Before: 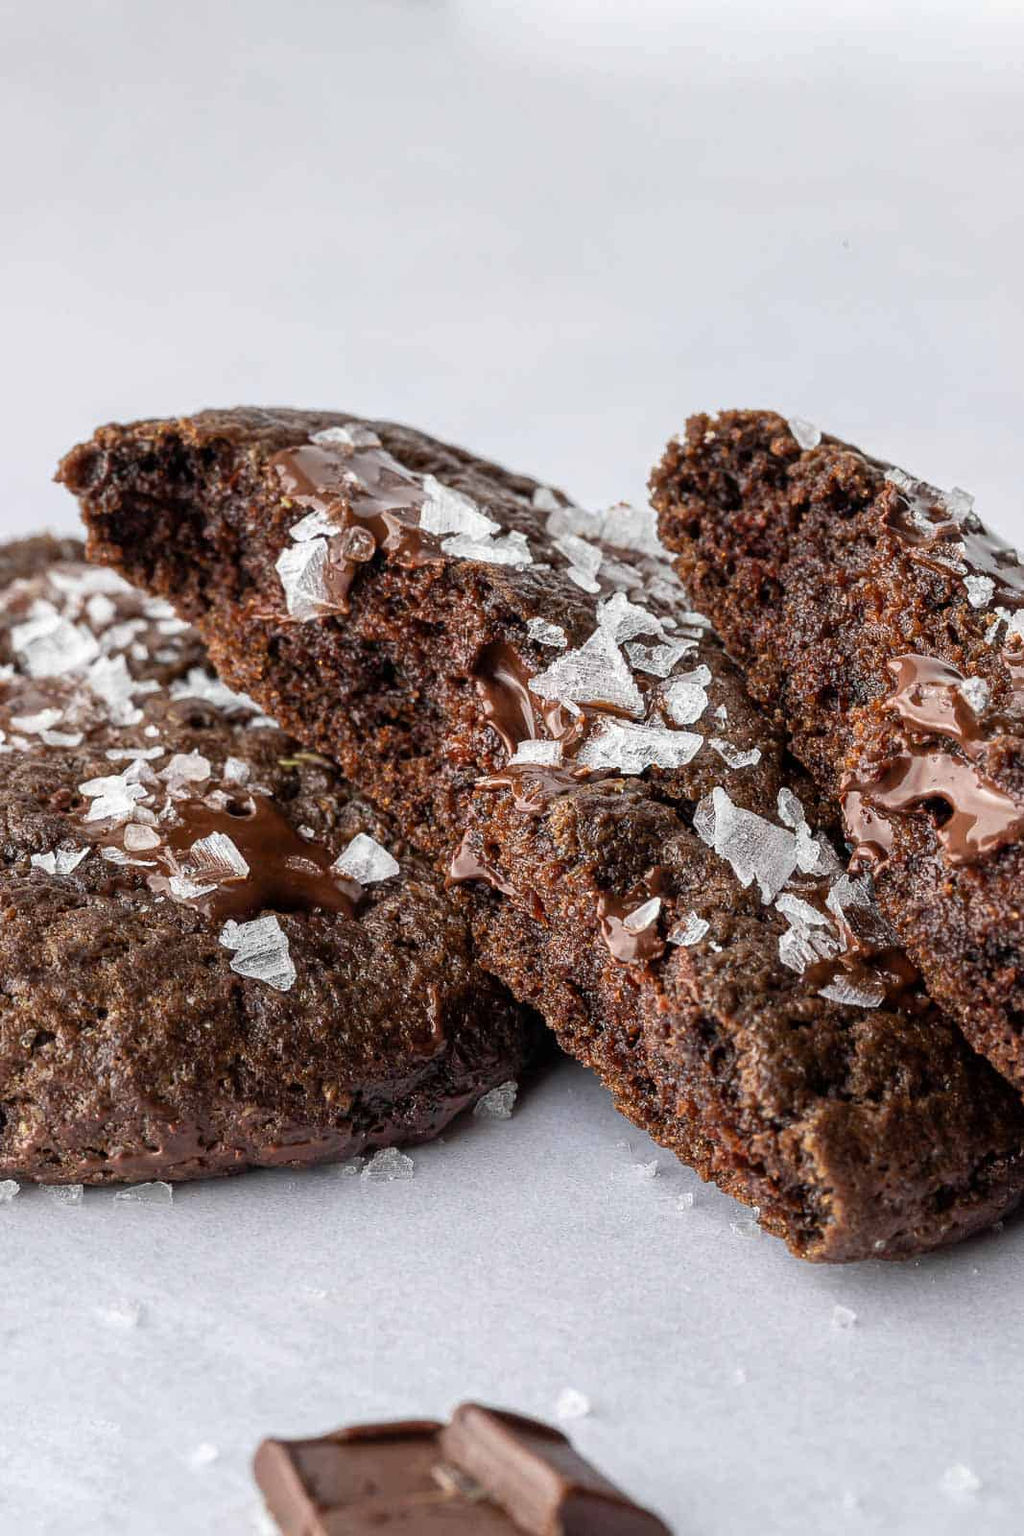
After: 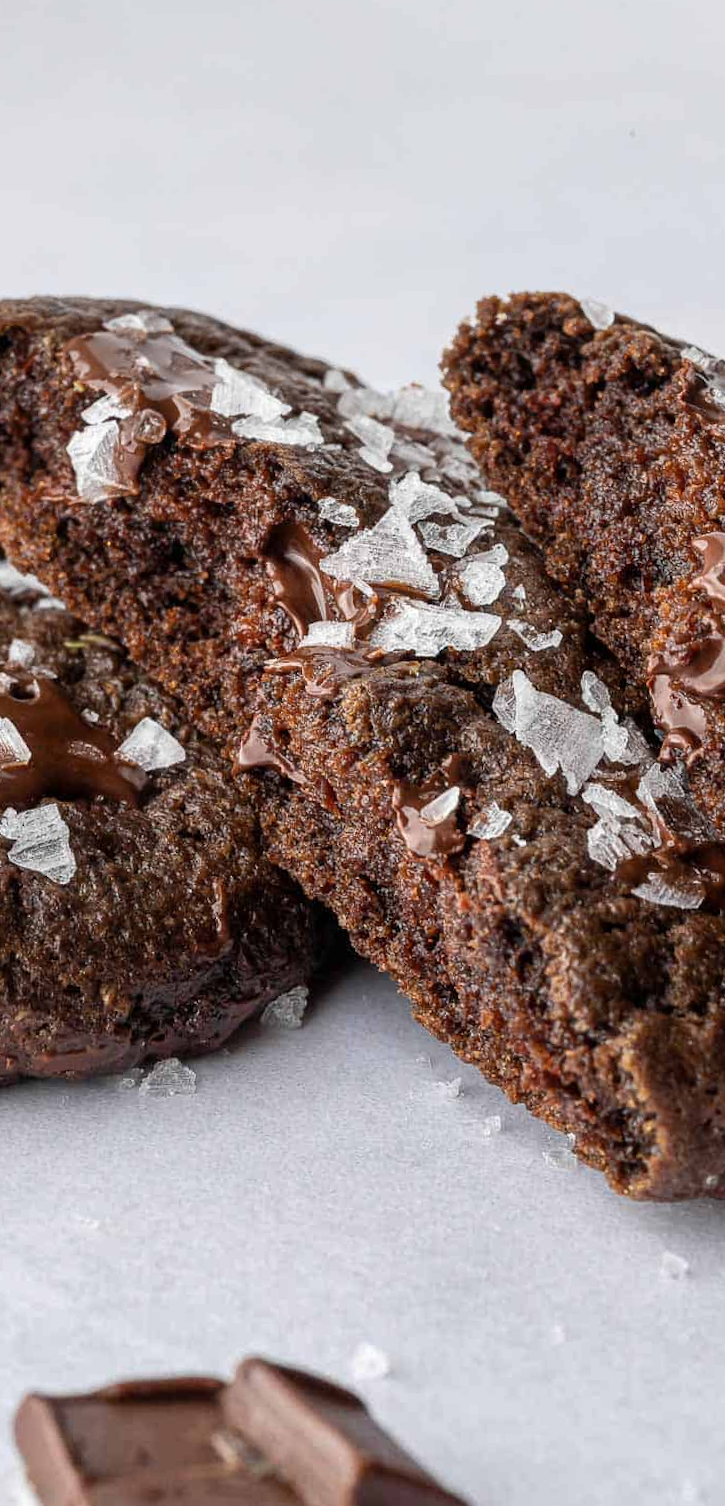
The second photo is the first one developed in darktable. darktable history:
rotate and perspective: rotation 0.128°, lens shift (vertical) -0.181, lens shift (horizontal) -0.044, shear 0.001, automatic cropping off
crop and rotate: left 22.918%, top 5.629%, right 14.711%, bottom 2.247%
